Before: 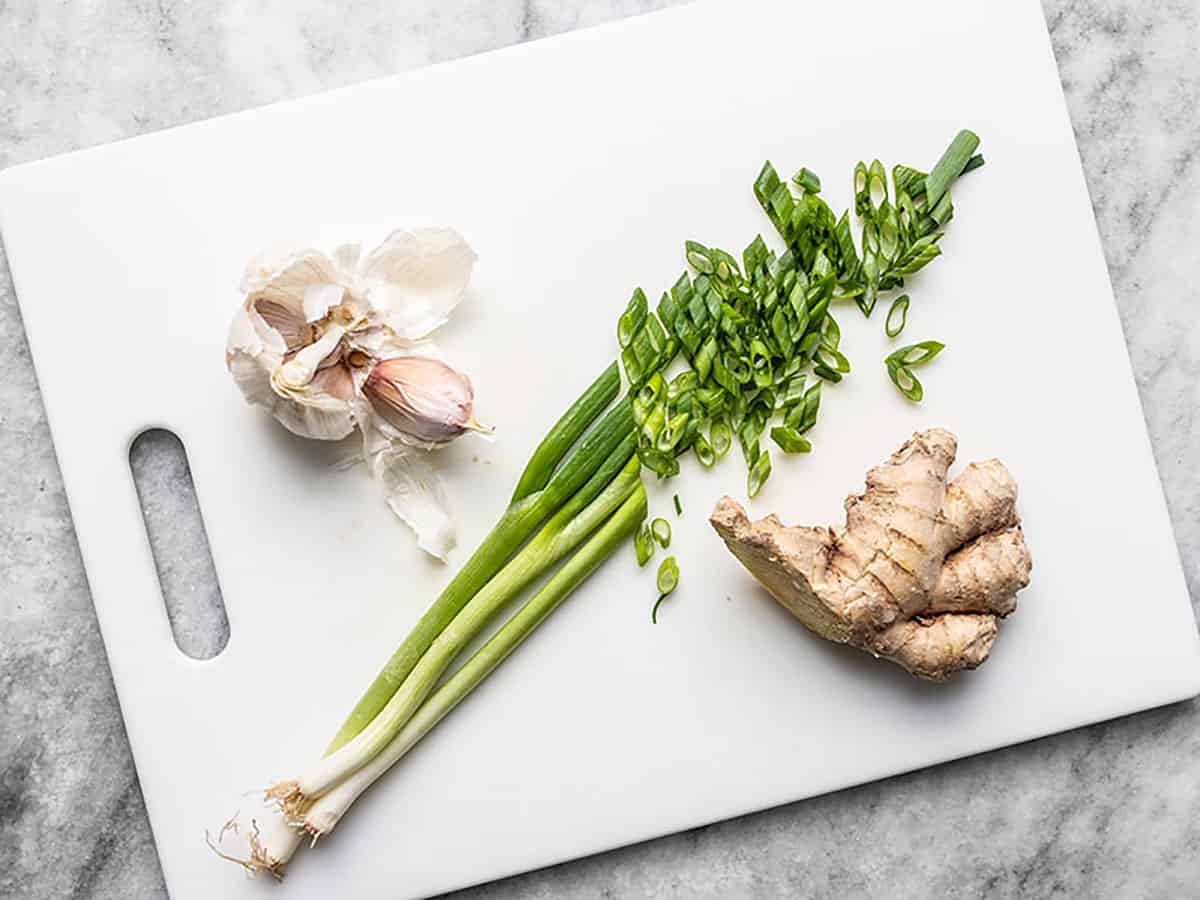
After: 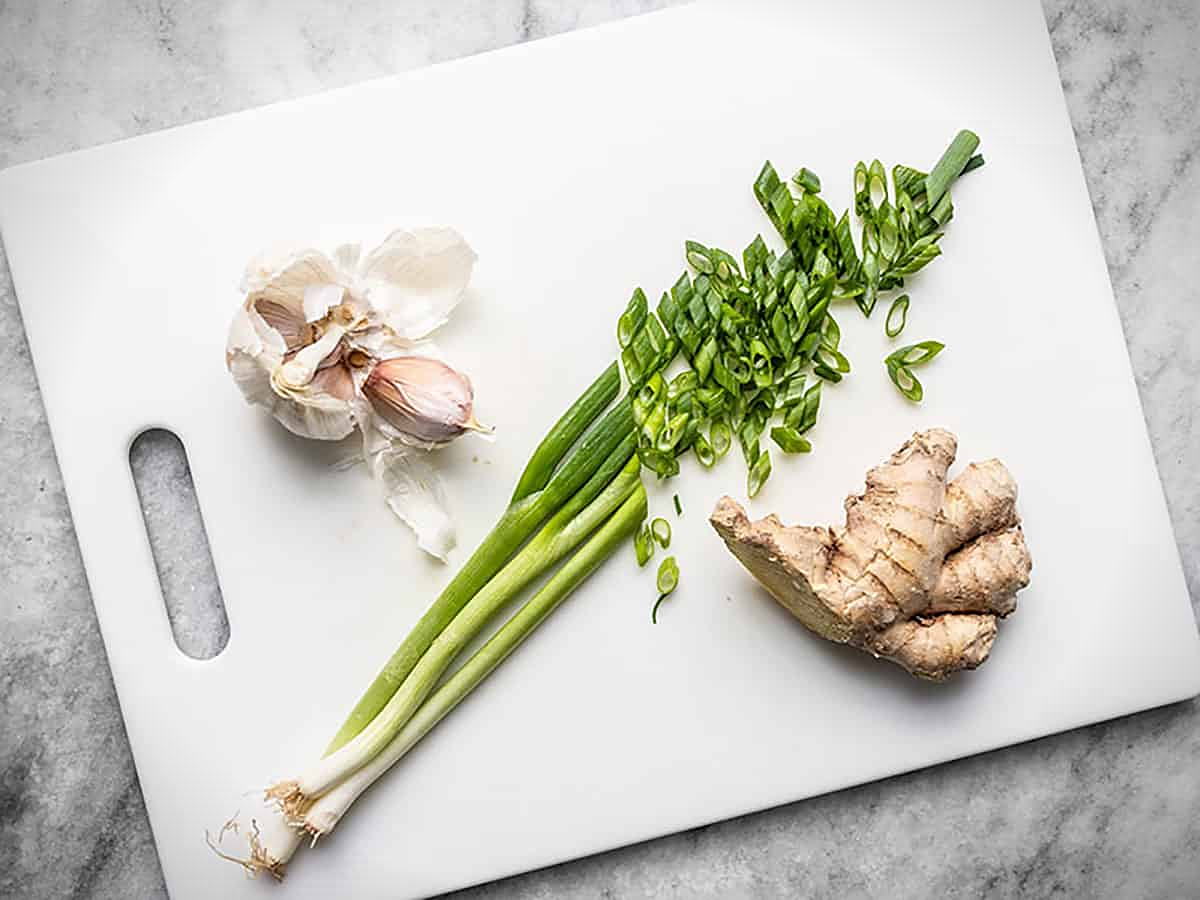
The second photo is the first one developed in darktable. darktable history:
vignetting: fall-off start 88.53%, fall-off radius 44.2%, saturation 0.376, width/height ratio 1.161
sharpen: amount 0.2
